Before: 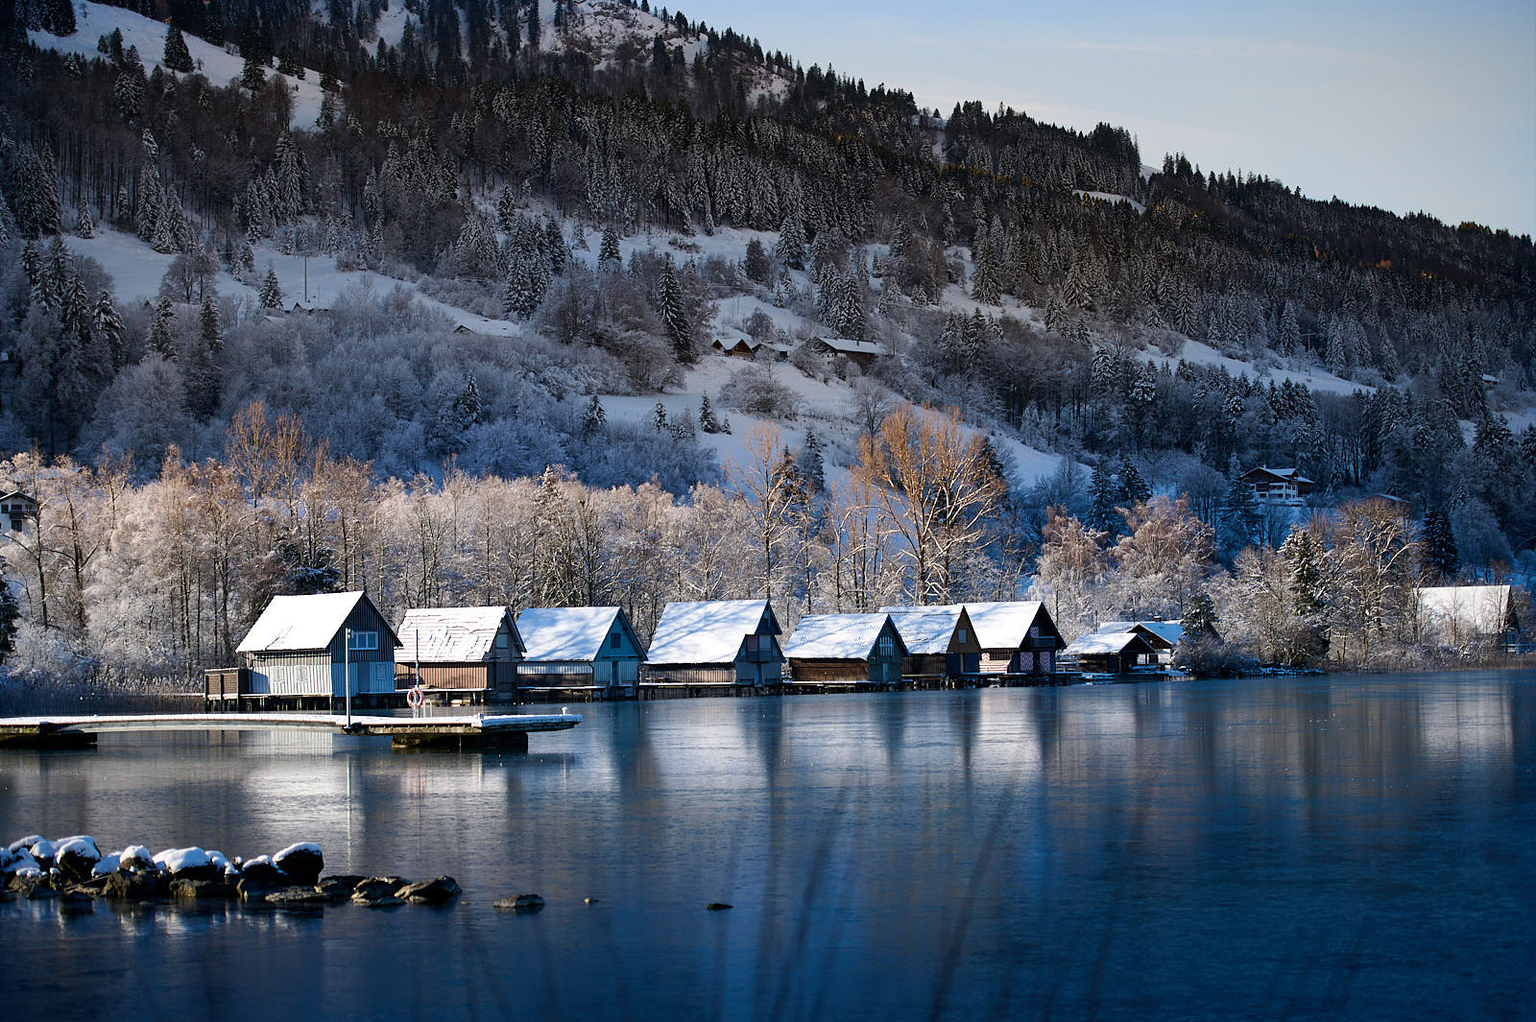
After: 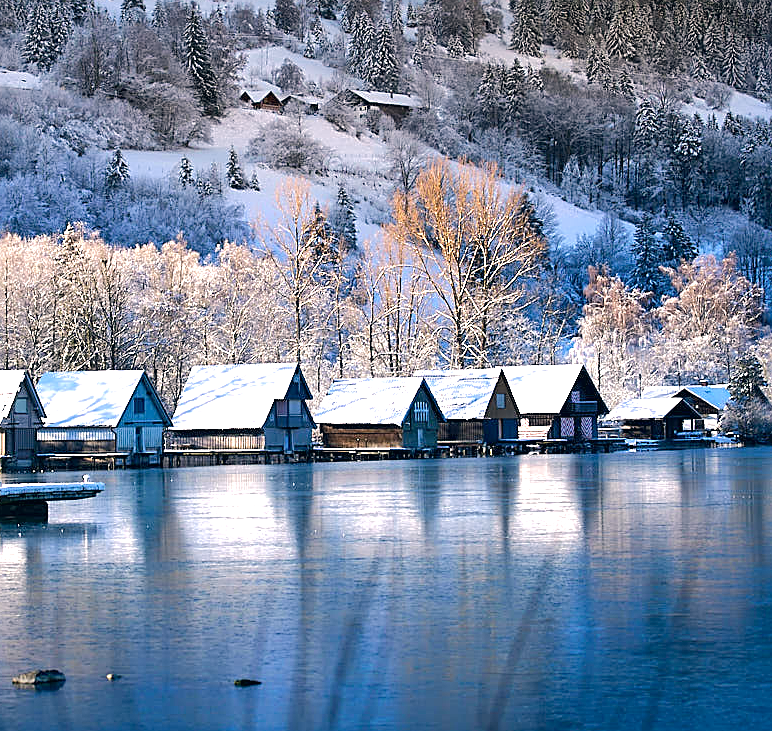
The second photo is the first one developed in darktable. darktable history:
crop: left 31.379%, top 24.658%, right 20.326%, bottom 6.628%
exposure: exposure 1.137 EV, compensate highlight preservation false
color correction: highlights a* 5.38, highlights b* 5.3, shadows a* -4.26, shadows b* -5.11
base curve: curves: ch0 [(0, 0) (0.235, 0.266) (0.503, 0.496) (0.786, 0.72) (1, 1)]
sharpen: on, module defaults
